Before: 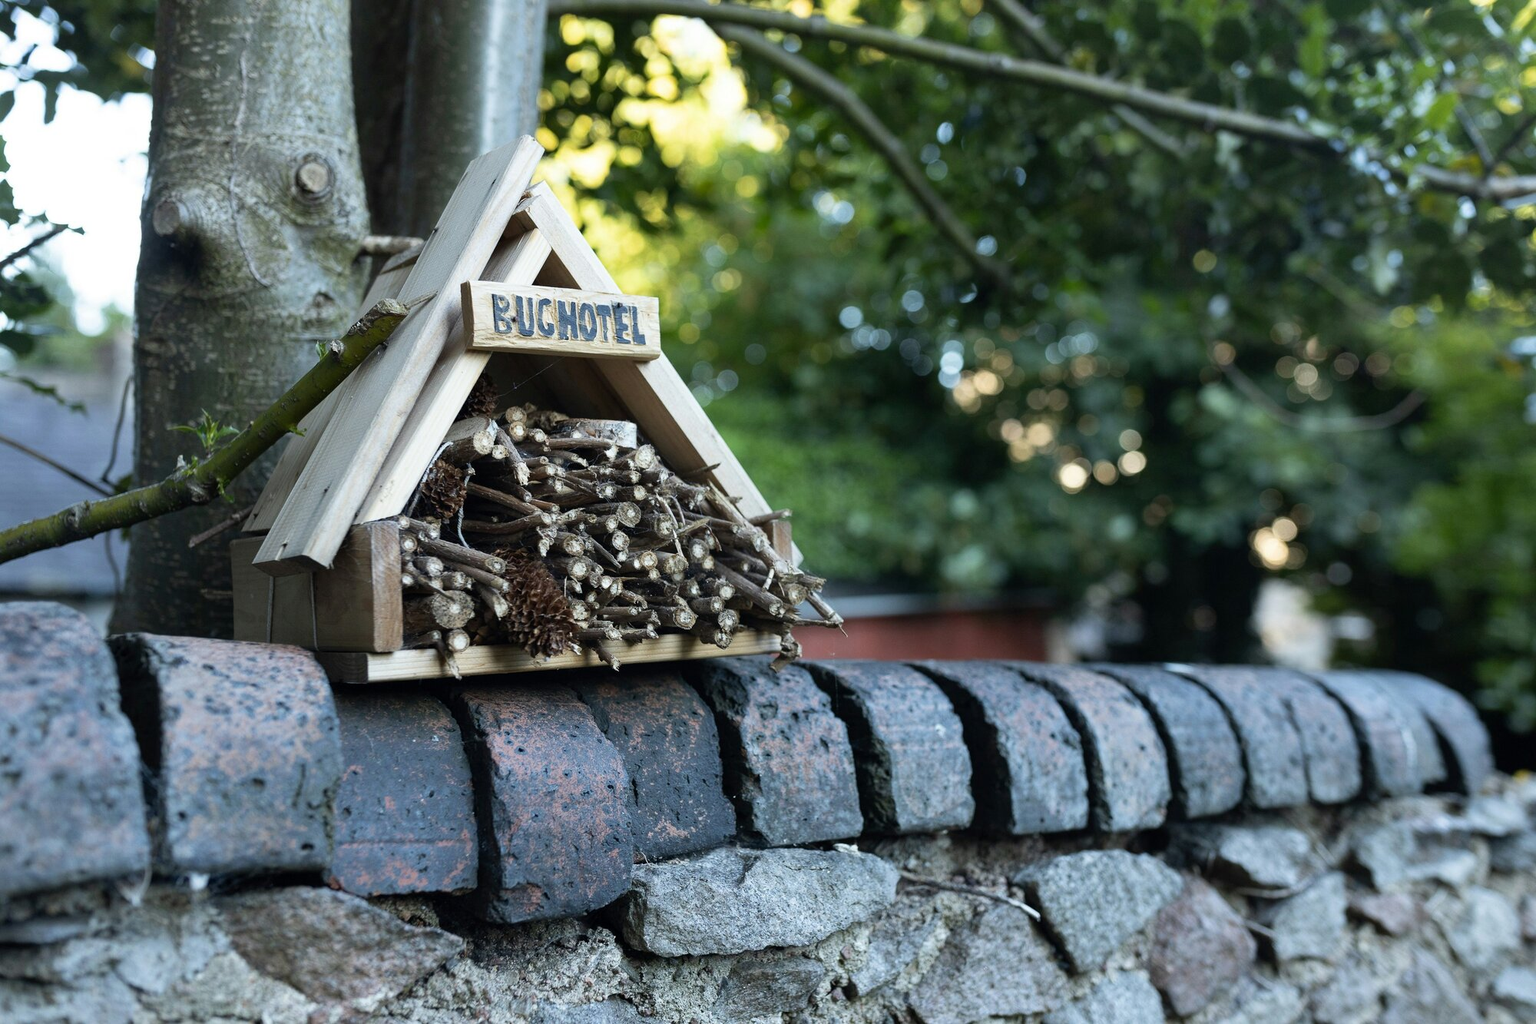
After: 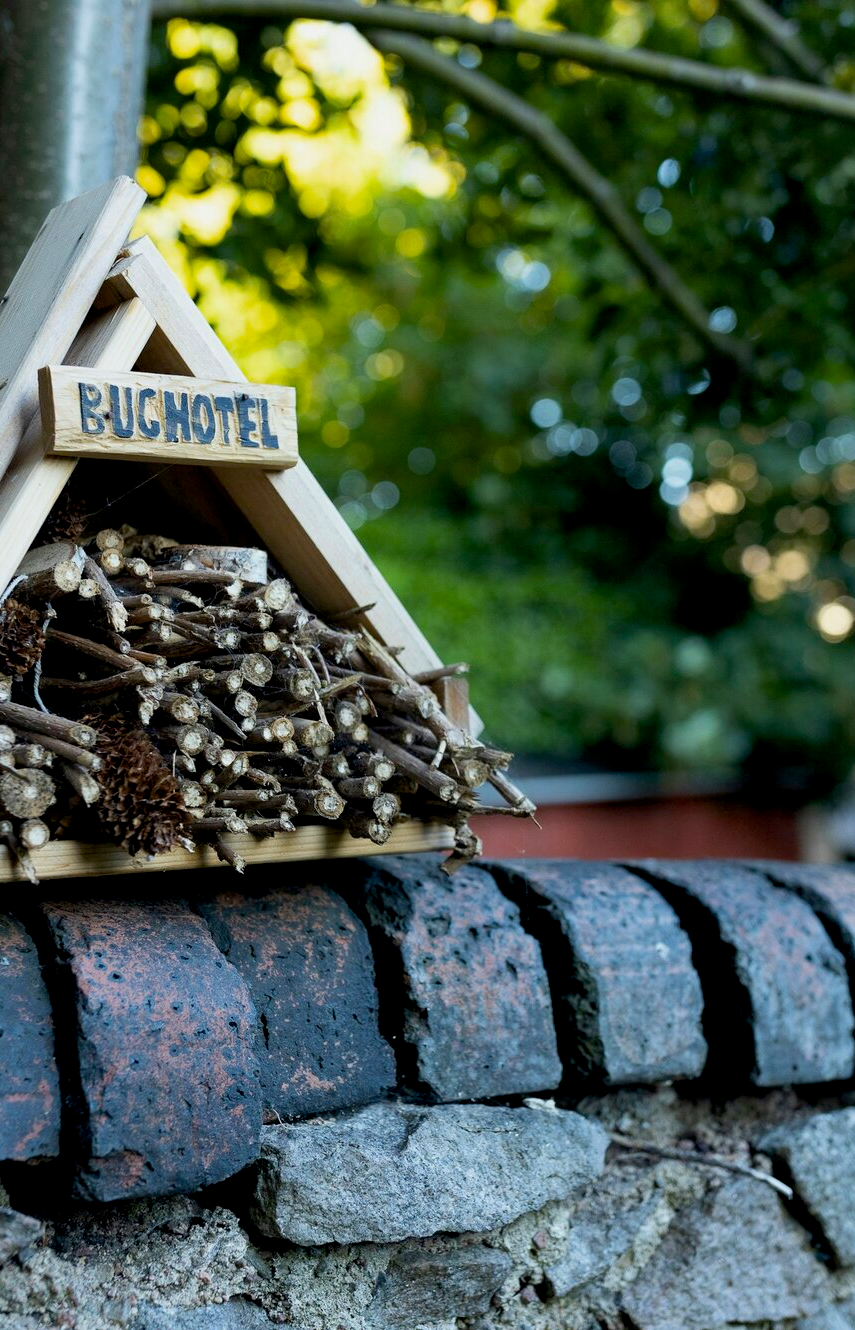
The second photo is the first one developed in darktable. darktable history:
color balance rgb: perceptual saturation grading › global saturation 19.768%, global vibrance 25.454%
crop: left 28.136%, right 29.069%
color zones: curves: ch0 [(0, 0.5) (0.143, 0.5) (0.286, 0.5) (0.429, 0.5) (0.571, 0.5) (0.714, 0.476) (0.857, 0.5) (1, 0.5)]; ch2 [(0, 0.5) (0.143, 0.5) (0.286, 0.5) (0.429, 0.5) (0.571, 0.5) (0.714, 0.487) (0.857, 0.5) (1, 0.5)]
exposure: black level correction 0.009, exposure -0.164 EV, compensate exposure bias true, compensate highlight preservation false
